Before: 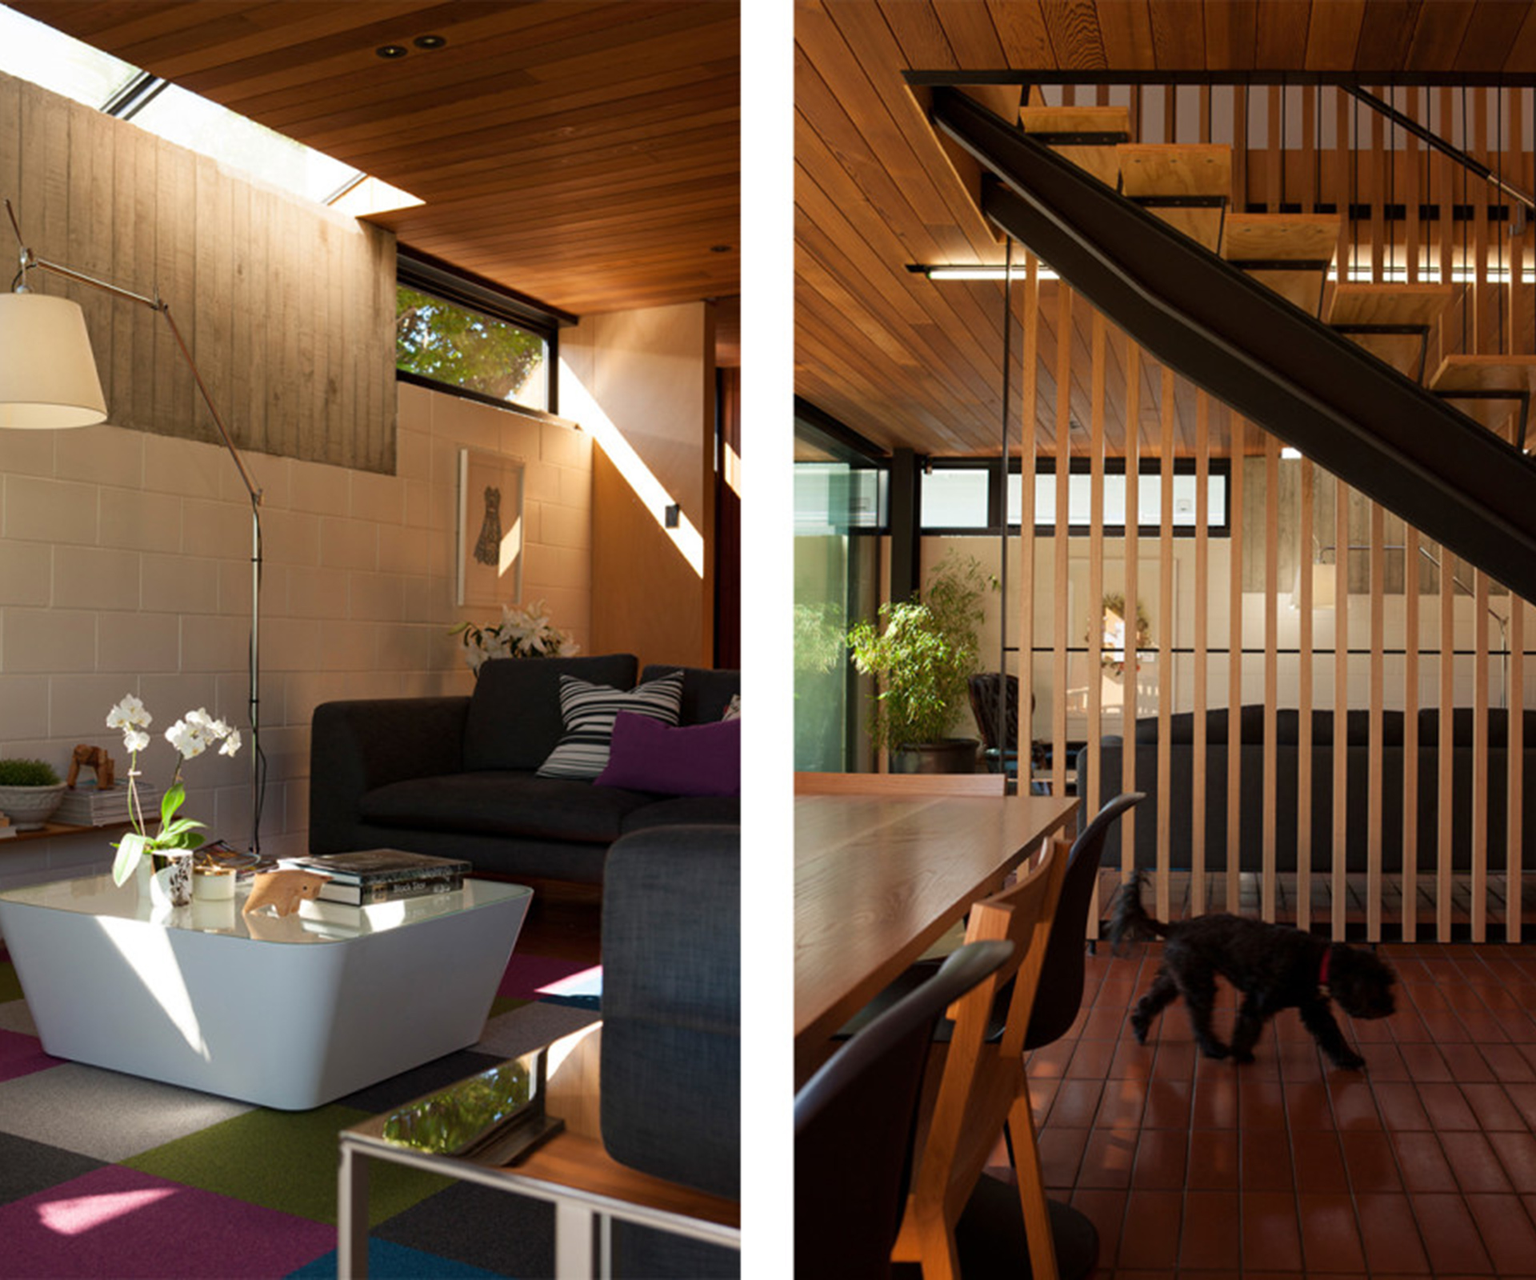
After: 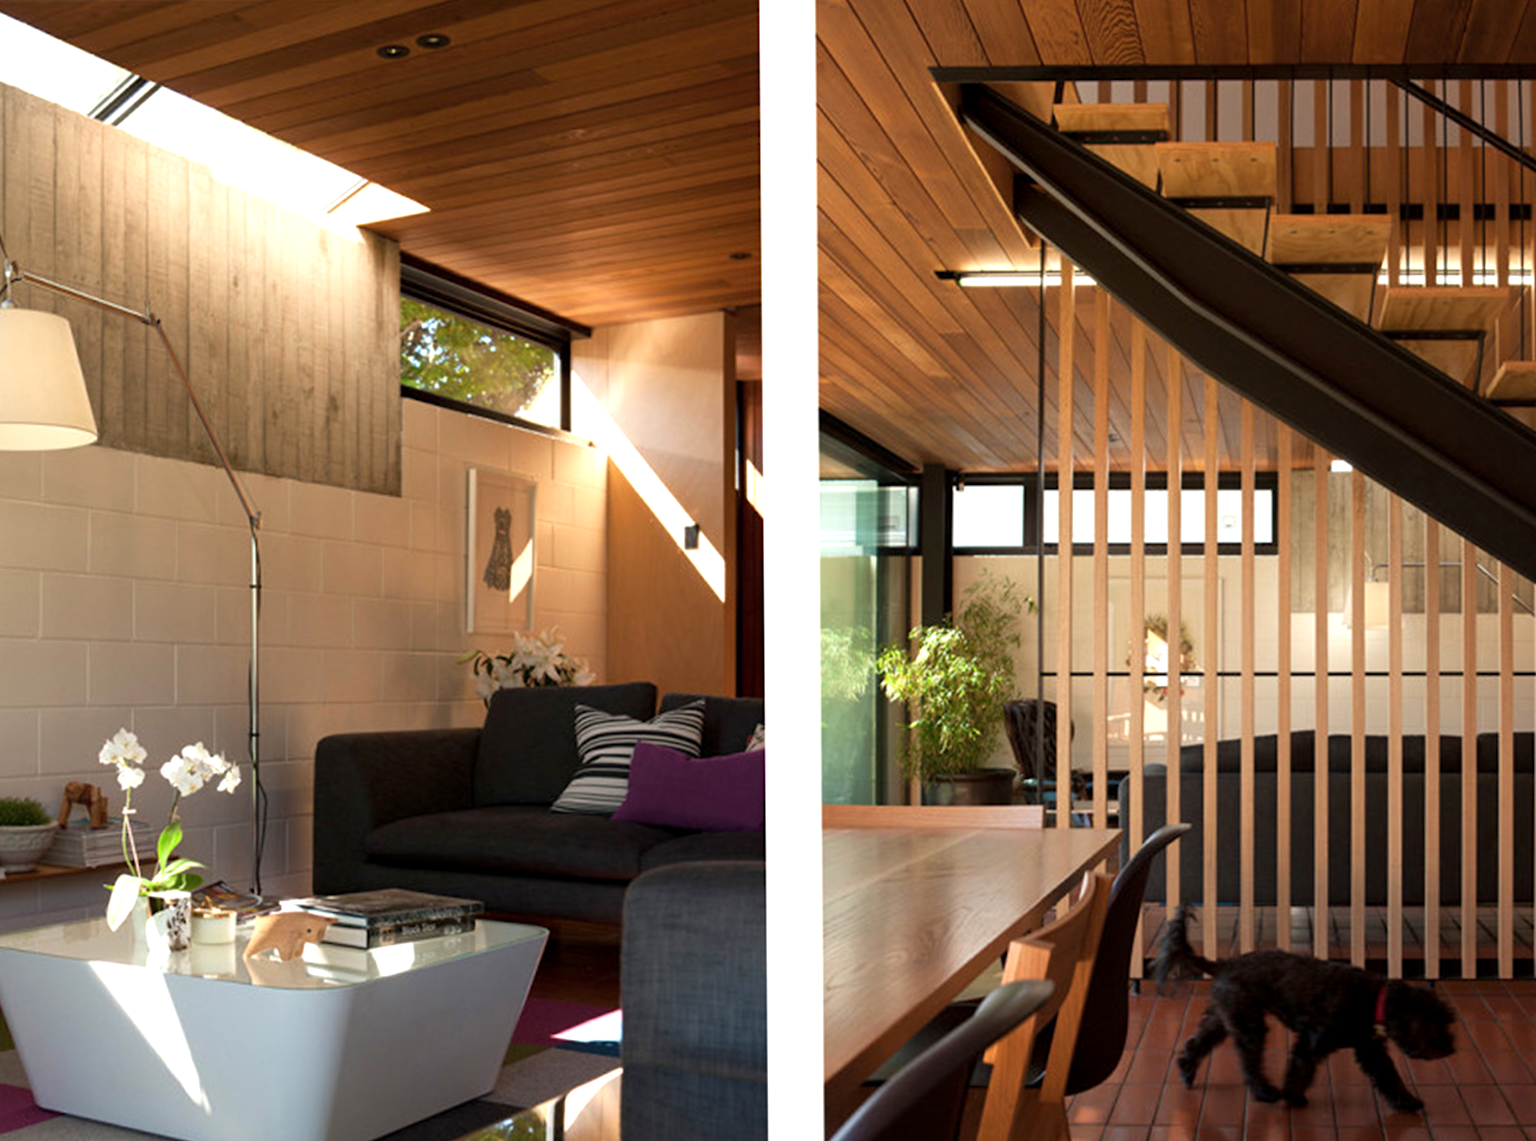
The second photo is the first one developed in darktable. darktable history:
exposure: black level correction 0.001, exposure 0.499 EV, compensate highlight preservation false
crop and rotate: angle 0.441°, left 0.399%, right 3.476%, bottom 14.267%
color zones: curves: ch0 [(0, 0.5) (0.143, 0.52) (0.286, 0.5) (0.429, 0.5) (0.571, 0.5) (0.714, 0.5) (0.857, 0.5) (1, 0.5)]; ch1 [(0, 0.489) (0.155, 0.45) (0.286, 0.466) (0.429, 0.5) (0.571, 0.5) (0.714, 0.5) (0.857, 0.5) (1, 0.489)]
